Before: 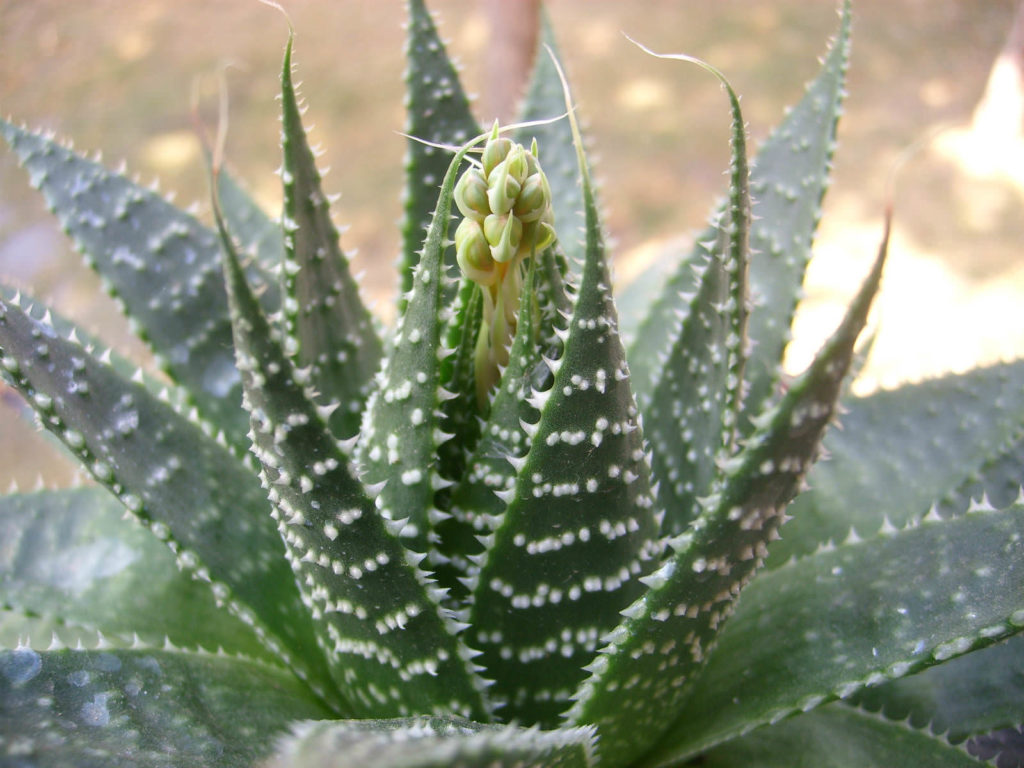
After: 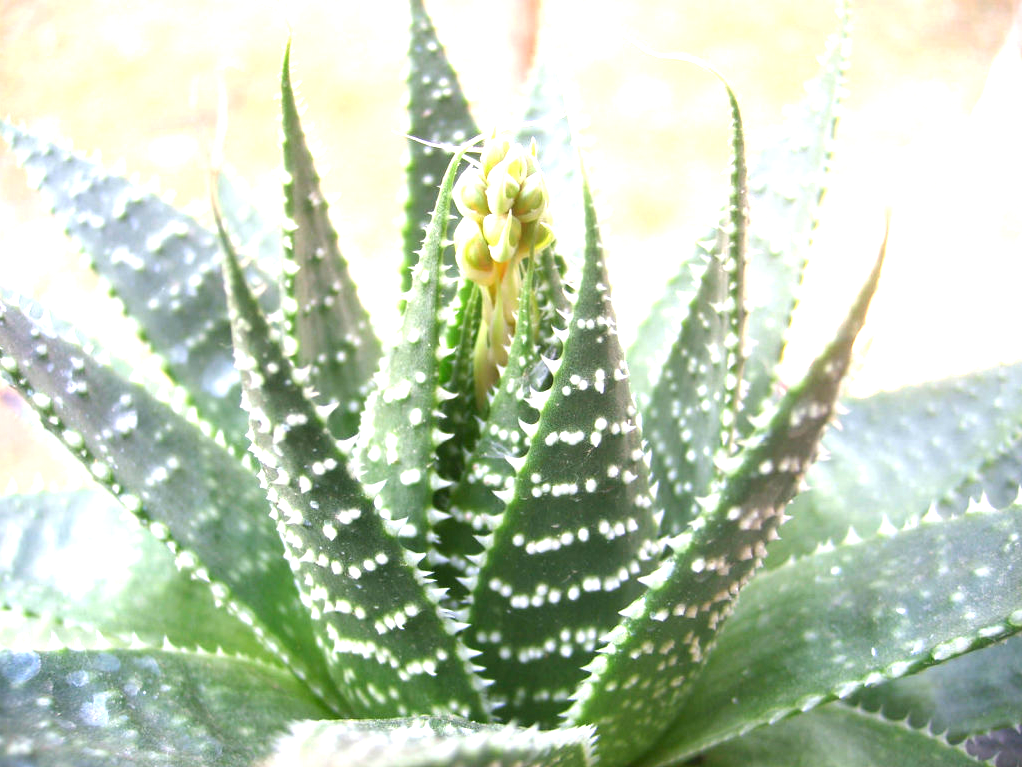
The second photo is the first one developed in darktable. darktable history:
exposure: black level correction 0, exposure 1.45 EV, compensate exposure bias true, compensate highlight preservation false
crop and rotate: left 0.126%
